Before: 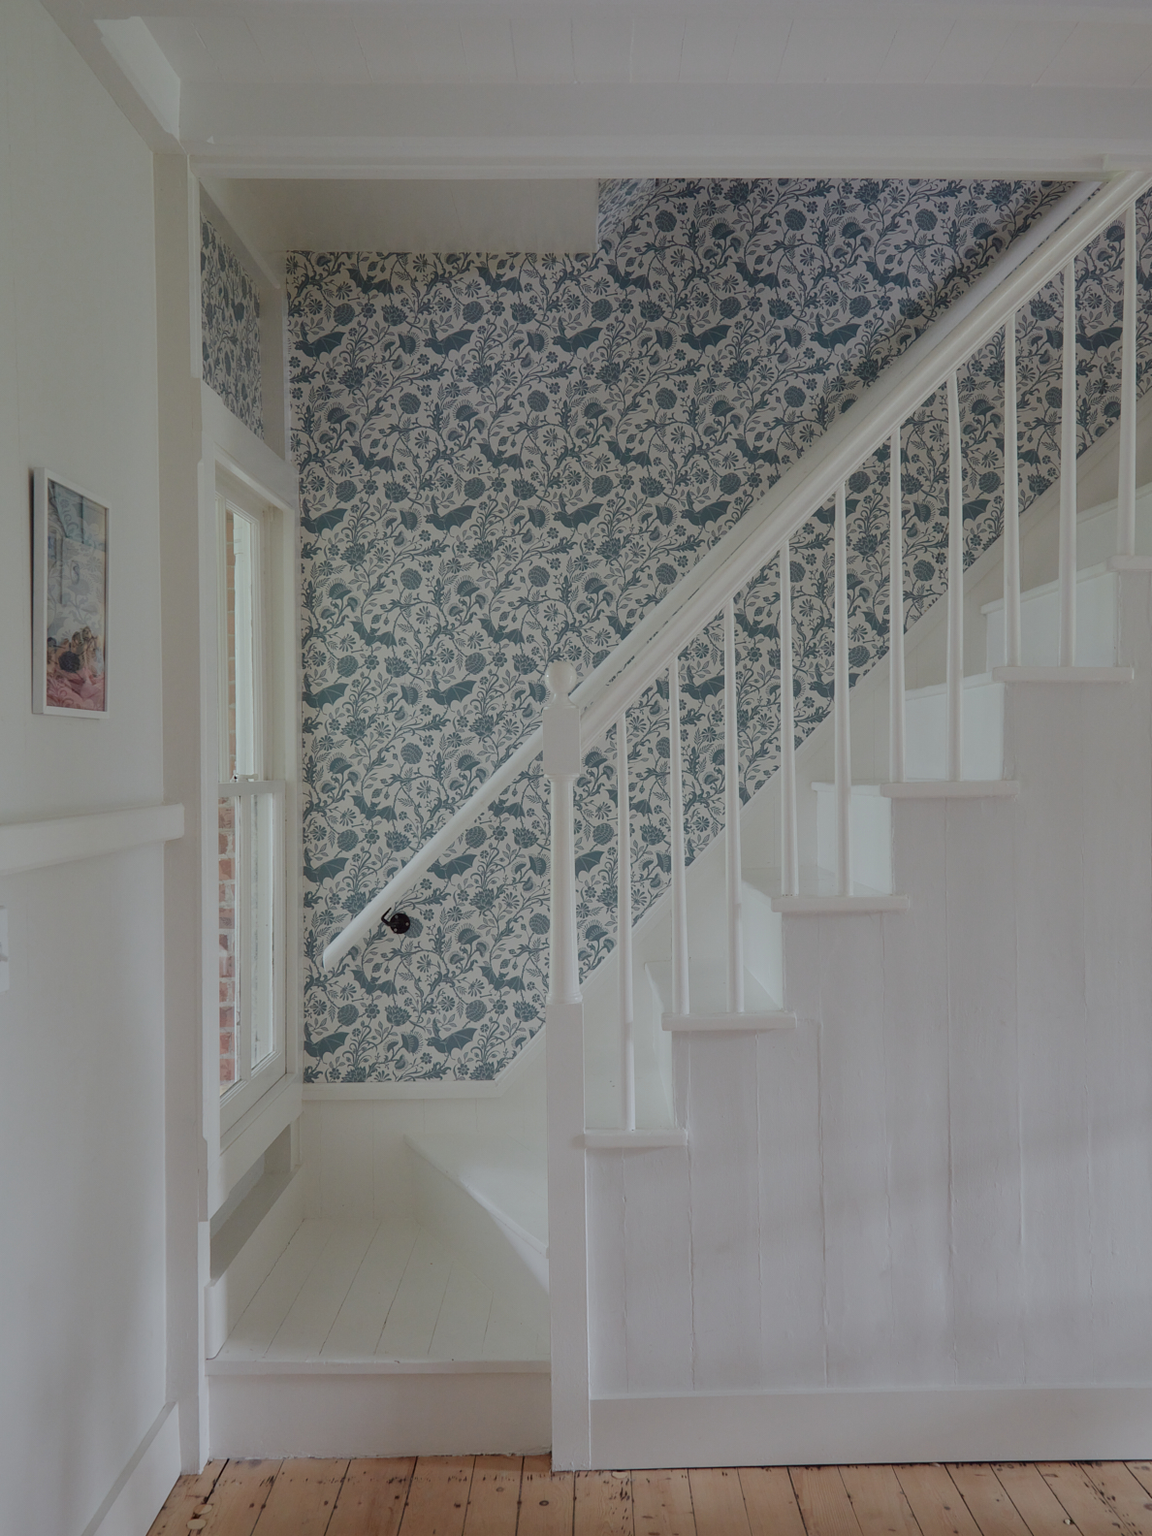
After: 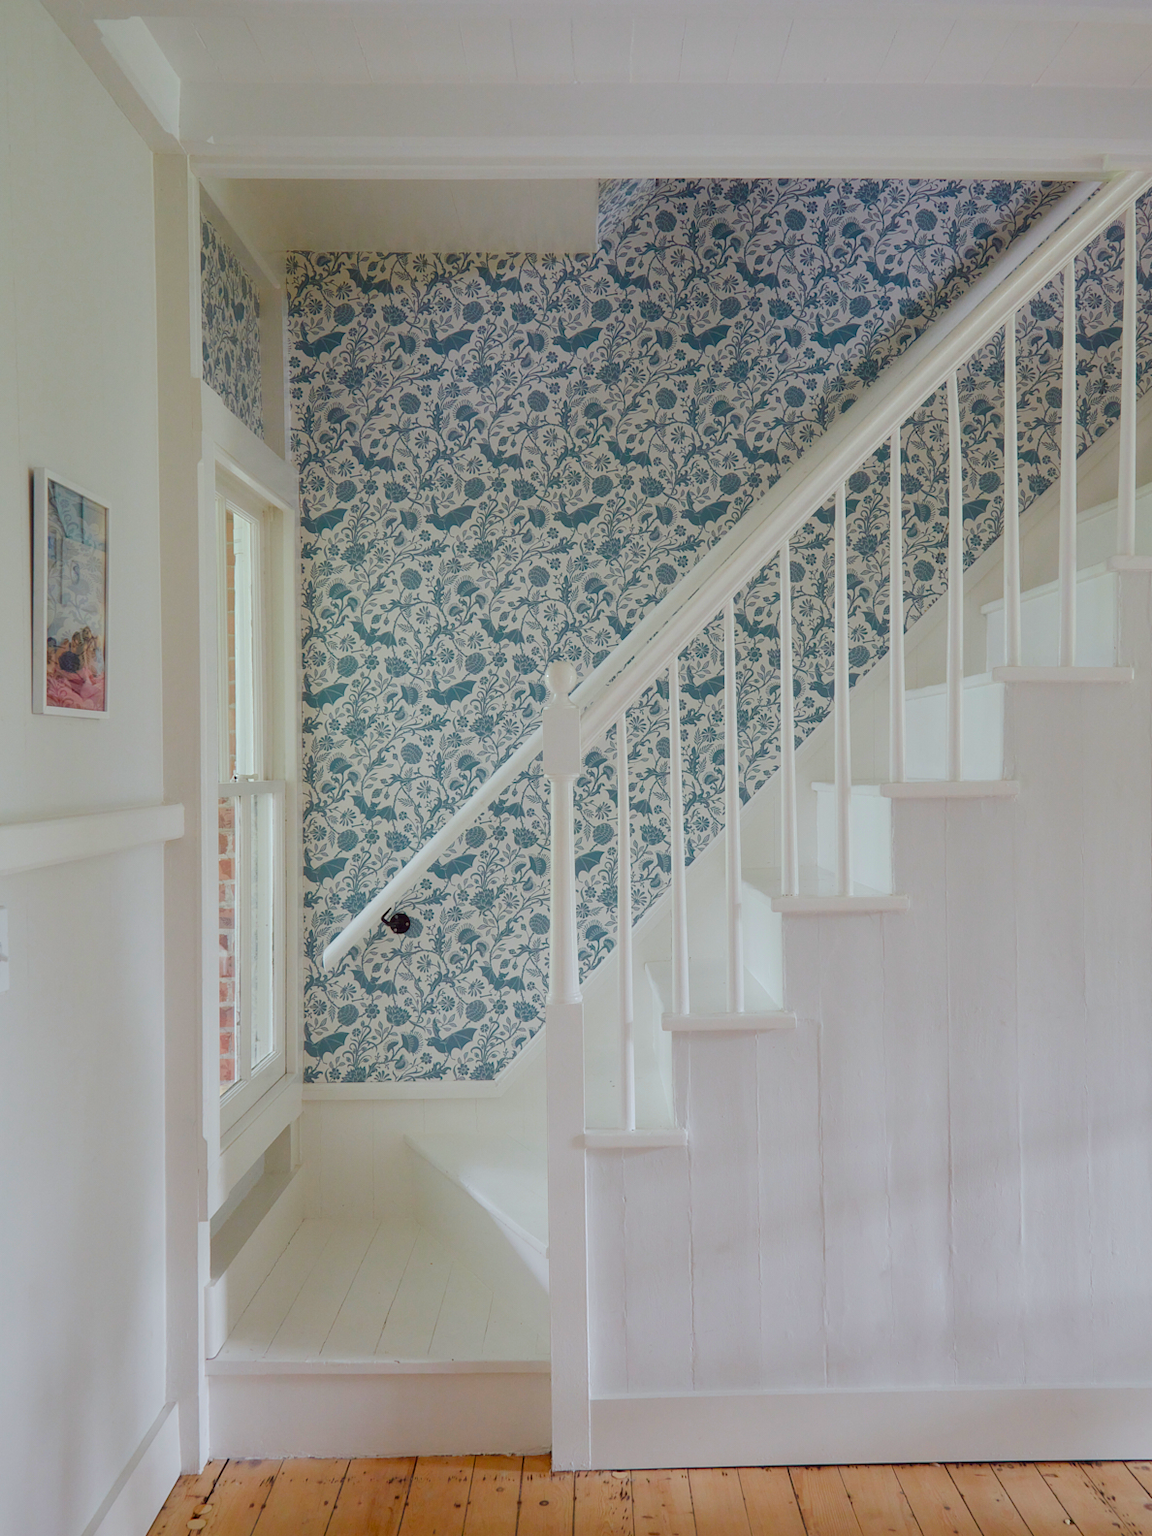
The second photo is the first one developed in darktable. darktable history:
color balance rgb: perceptual saturation grading › global saturation 40.338%, perceptual saturation grading › highlights -25.189%, perceptual saturation grading › mid-tones 35.52%, perceptual saturation grading › shadows 35.812%, global vibrance 20%
exposure: black level correction 0.001, exposure 0.498 EV, compensate exposure bias true
